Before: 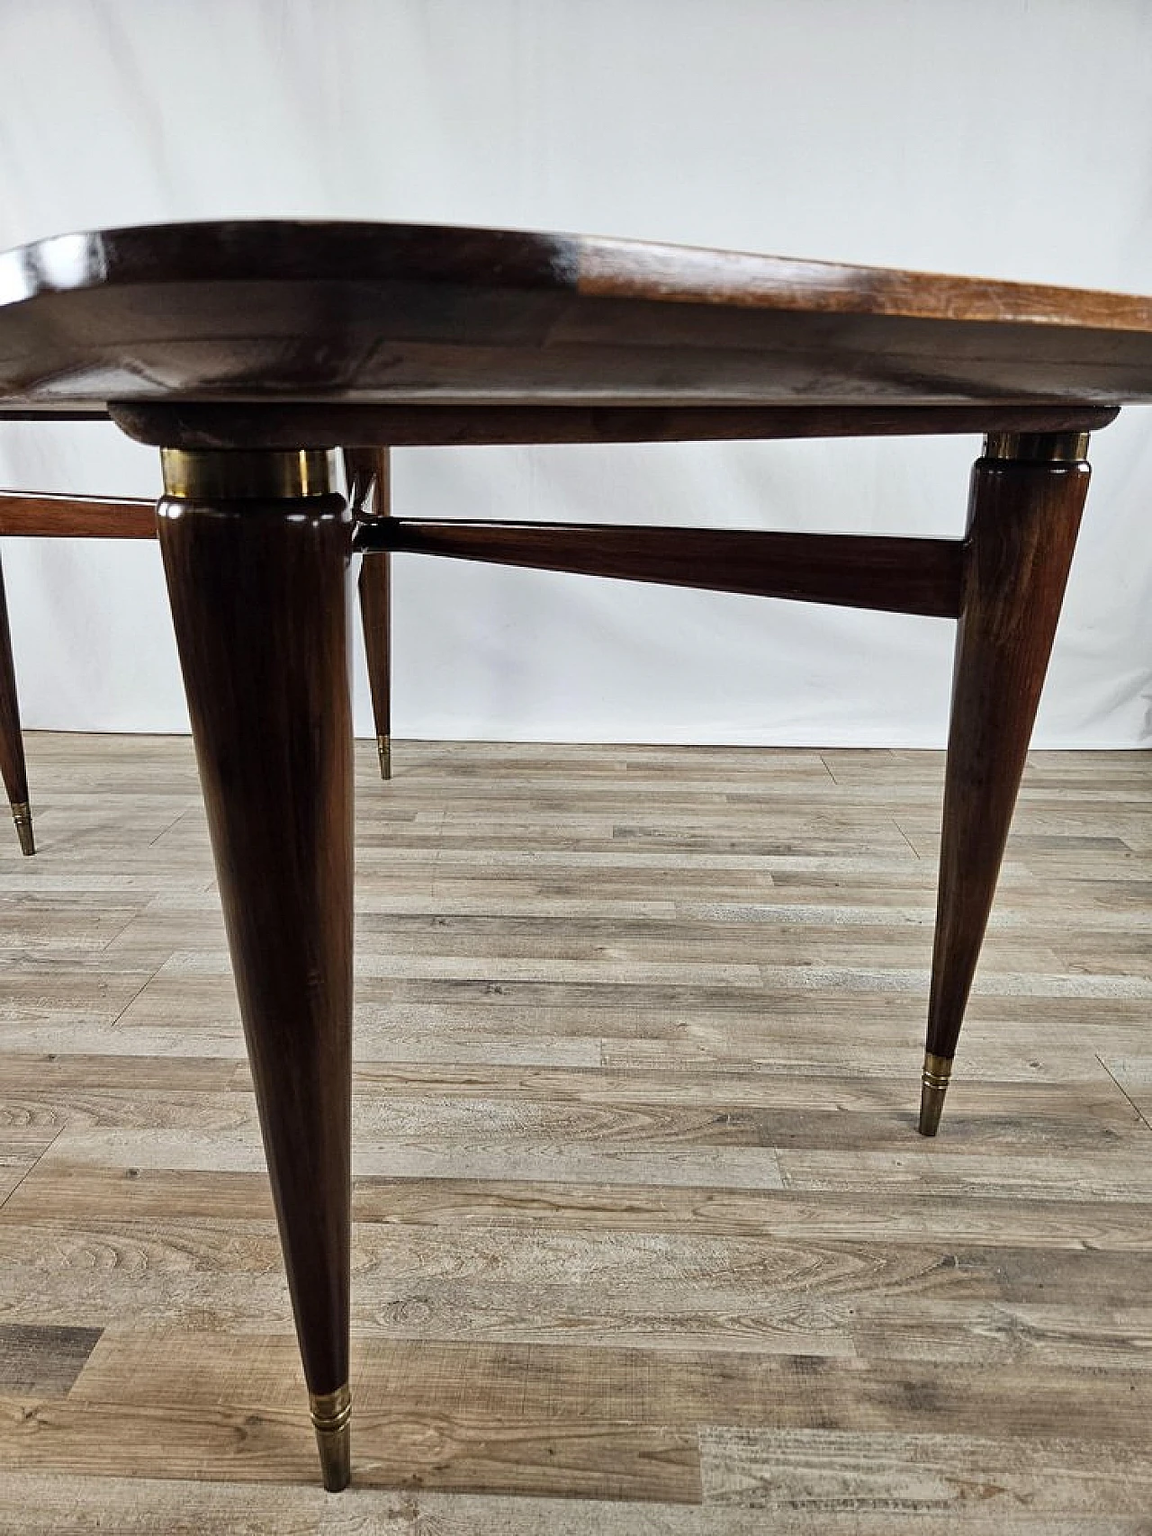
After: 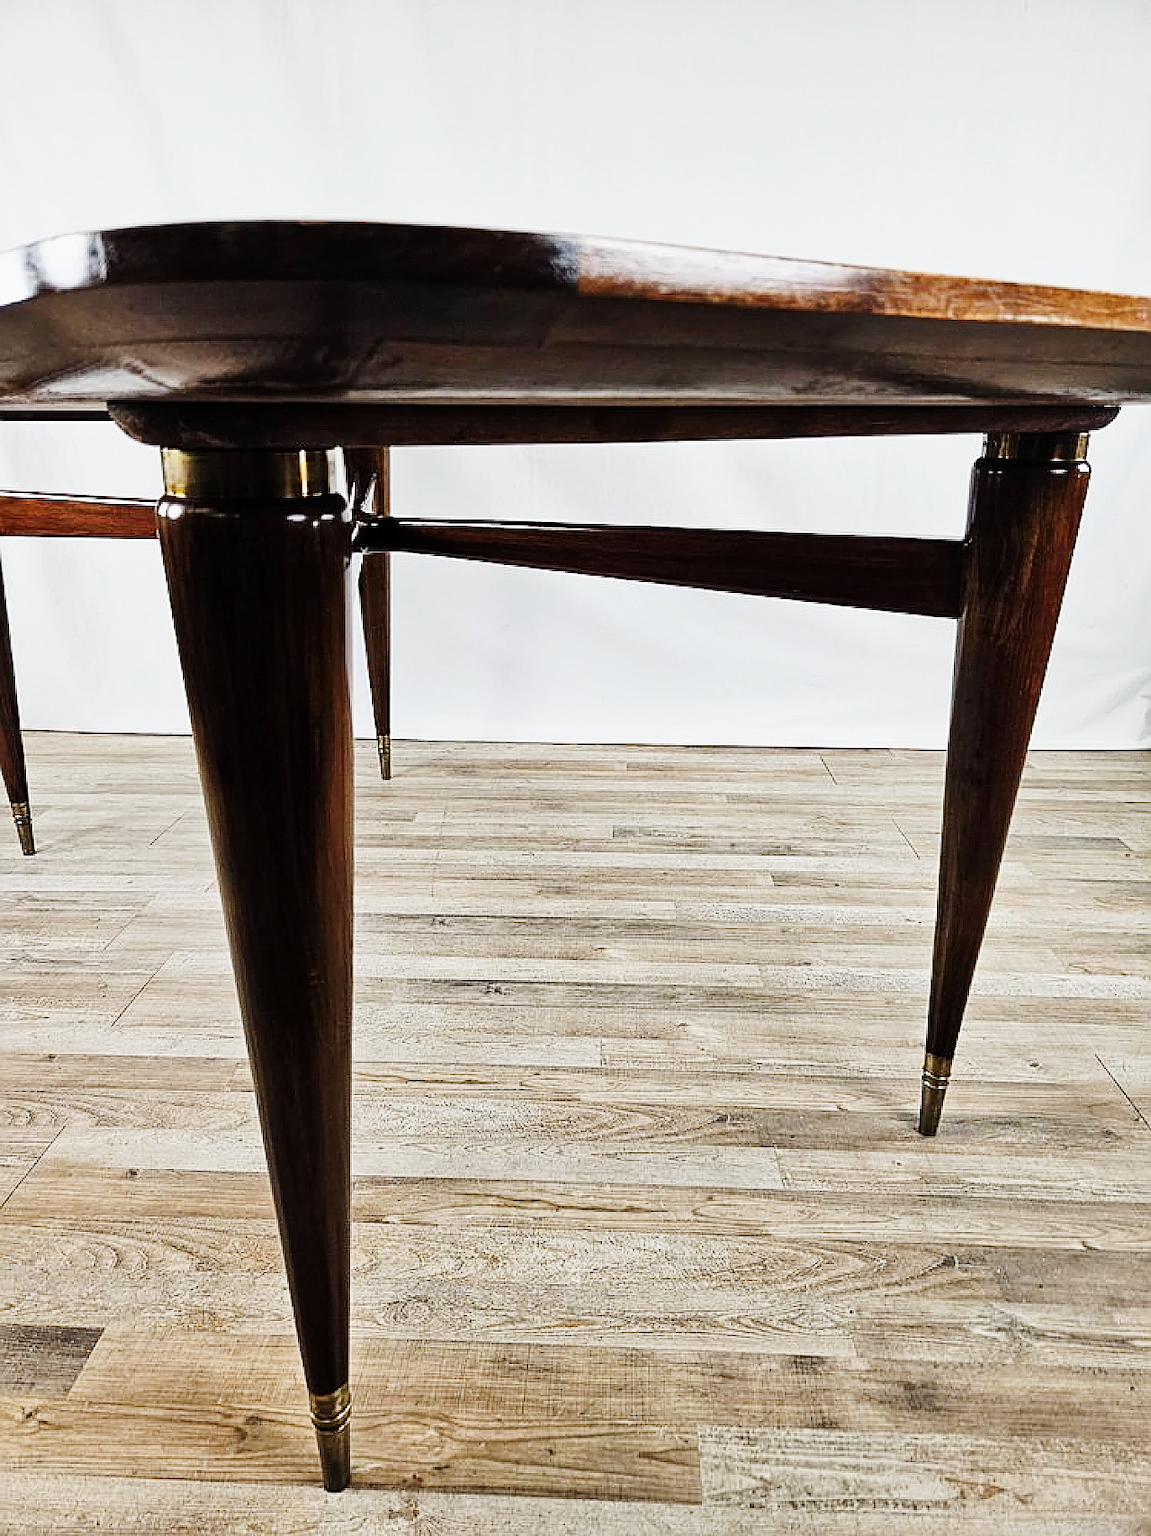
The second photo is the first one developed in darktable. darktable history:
sharpen: on, module defaults
tone curve: curves: ch0 [(0, 0) (0.104, 0.068) (0.236, 0.227) (0.46, 0.576) (0.657, 0.796) (0.861, 0.932) (1, 0.981)]; ch1 [(0, 0) (0.353, 0.344) (0.434, 0.382) (0.479, 0.476) (0.502, 0.504) (0.544, 0.534) (0.57, 0.57) (0.586, 0.603) (0.618, 0.631) (0.657, 0.679) (1, 1)]; ch2 [(0, 0) (0.34, 0.314) (0.434, 0.43) (0.5, 0.511) (0.528, 0.545) (0.557, 0.573) (0.573, 0.618) (0.628, 0.751) (1, 1)], preserve colors none
